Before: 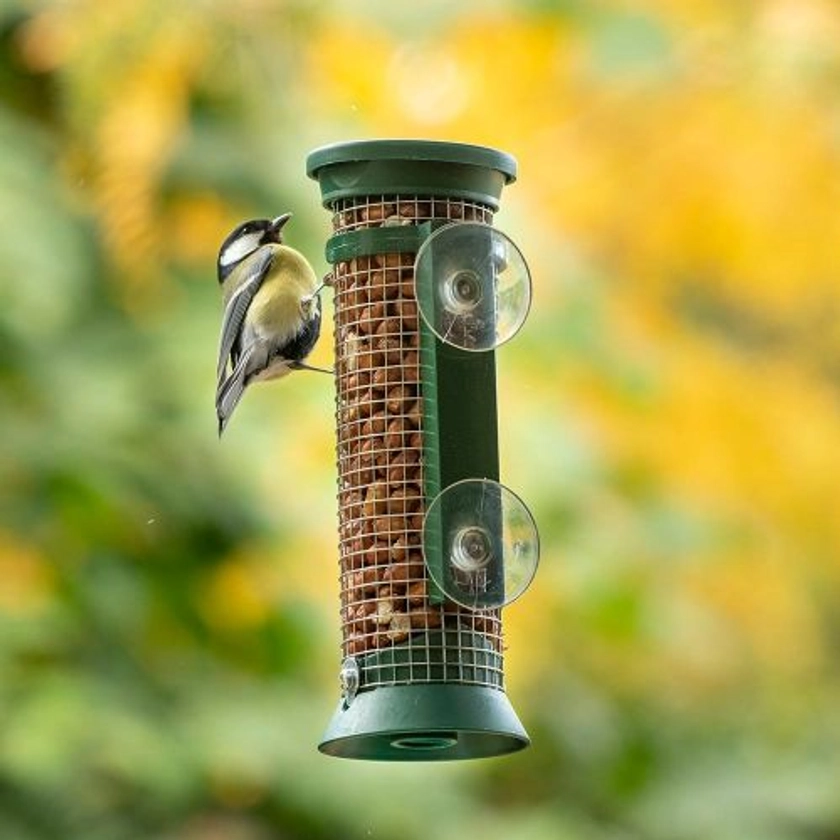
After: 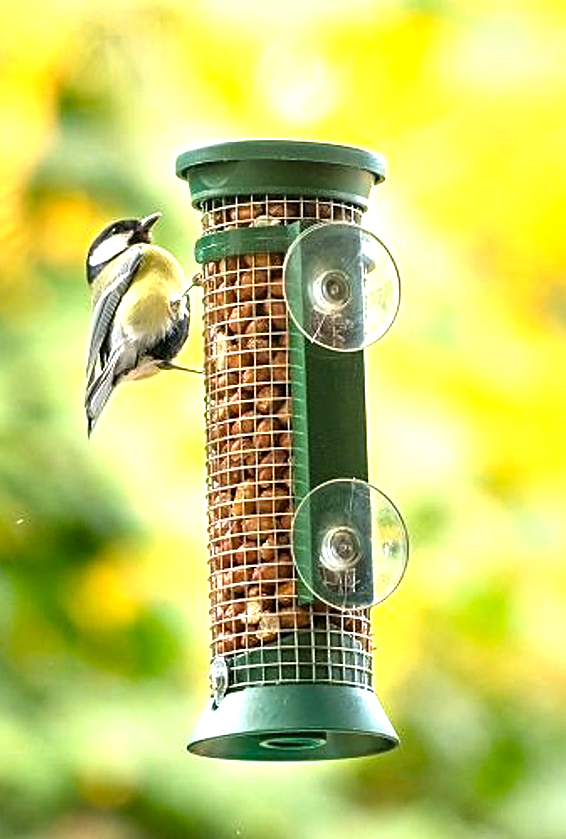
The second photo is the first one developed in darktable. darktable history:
exposure: black level correction 0, exposure 1.001 EV, compensate highlight preservation false
sharpen: on, module defaults
local contrast: mode bilateral grid, contrast 20, coarseness 51, detail 120%, midtone range 0.2
crop and rotate: left 15.711%, right 16.801%
color balance rgb: shadows lift › chroma 0.764%, shadows lift › hue 110.46°, perceptual saturation grading › global saturation 0.773%, perceptual saturation grading › mid-tones 11.665%, global vibrance 15.123%
